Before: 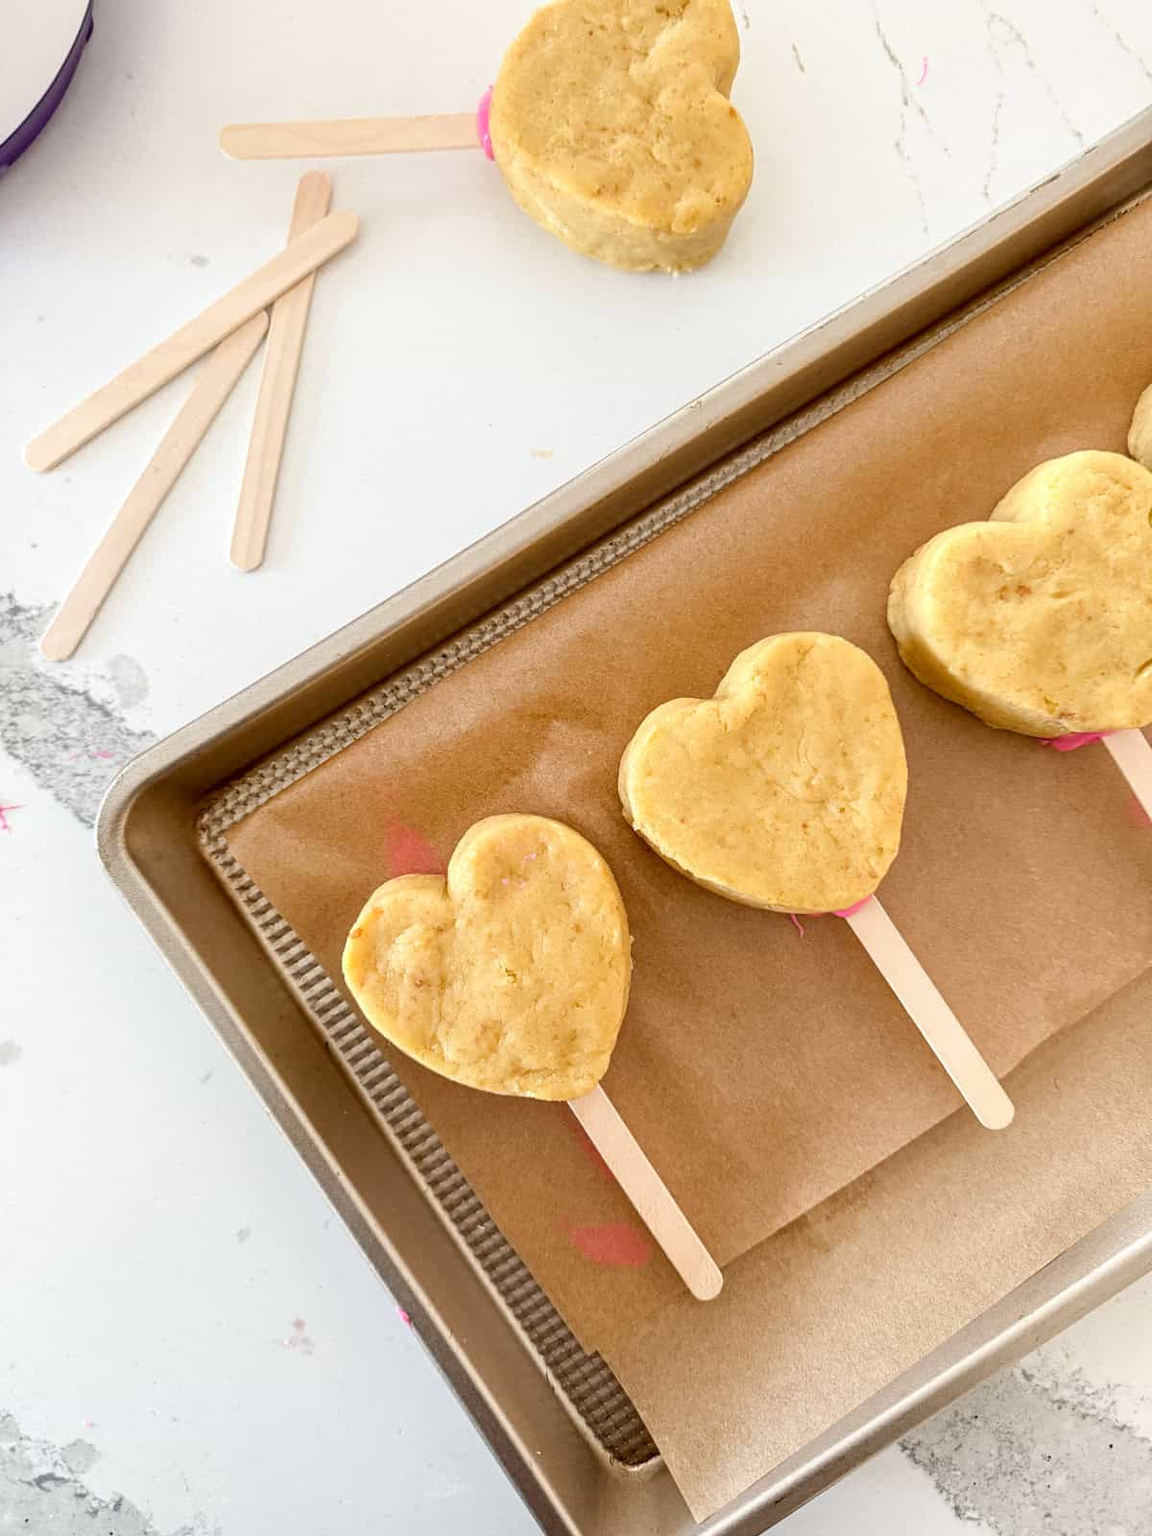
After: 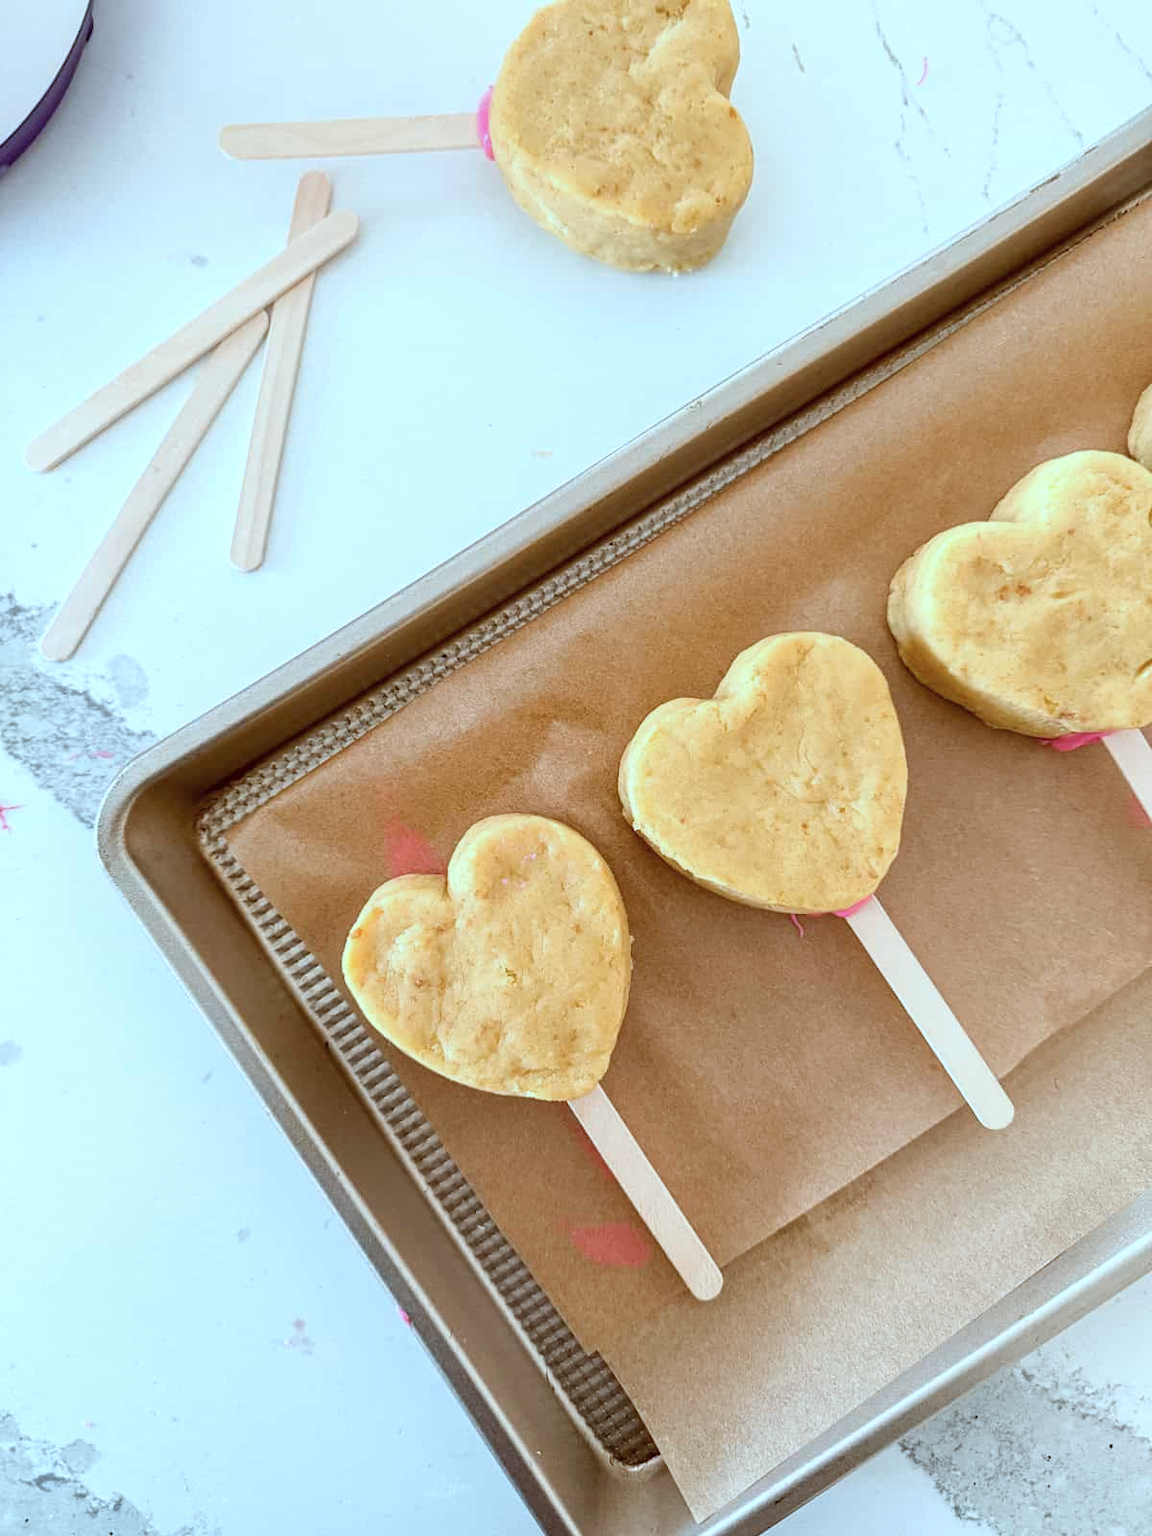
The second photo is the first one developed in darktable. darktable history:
color correction: highlights a* -10.39, highlights b* -18.82
